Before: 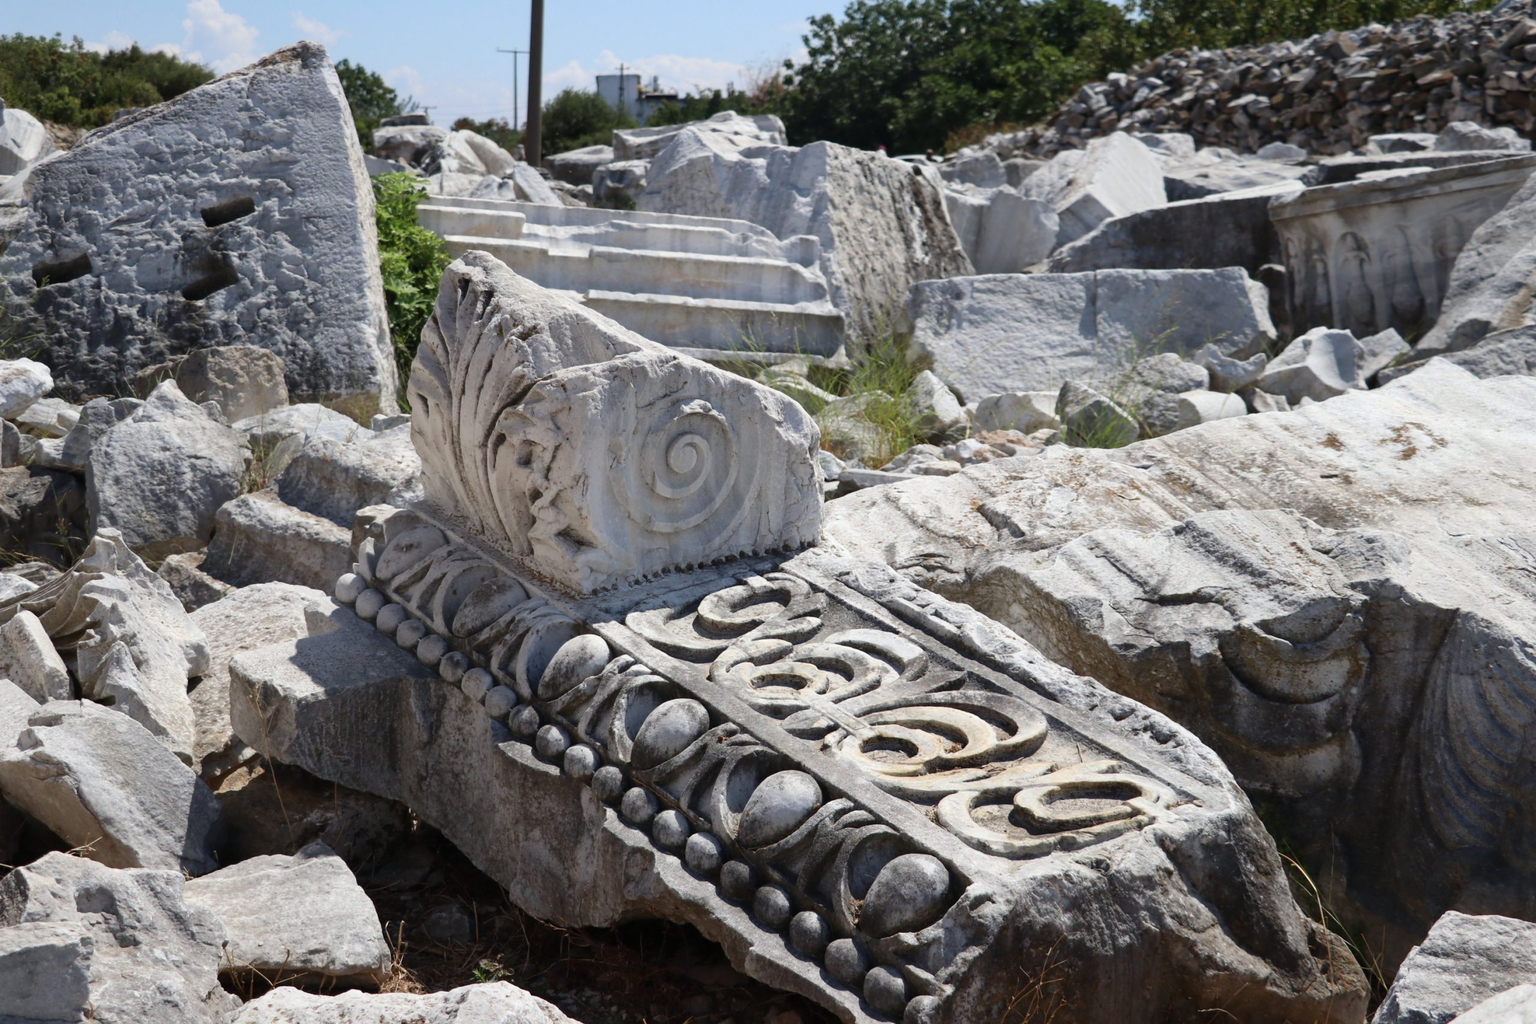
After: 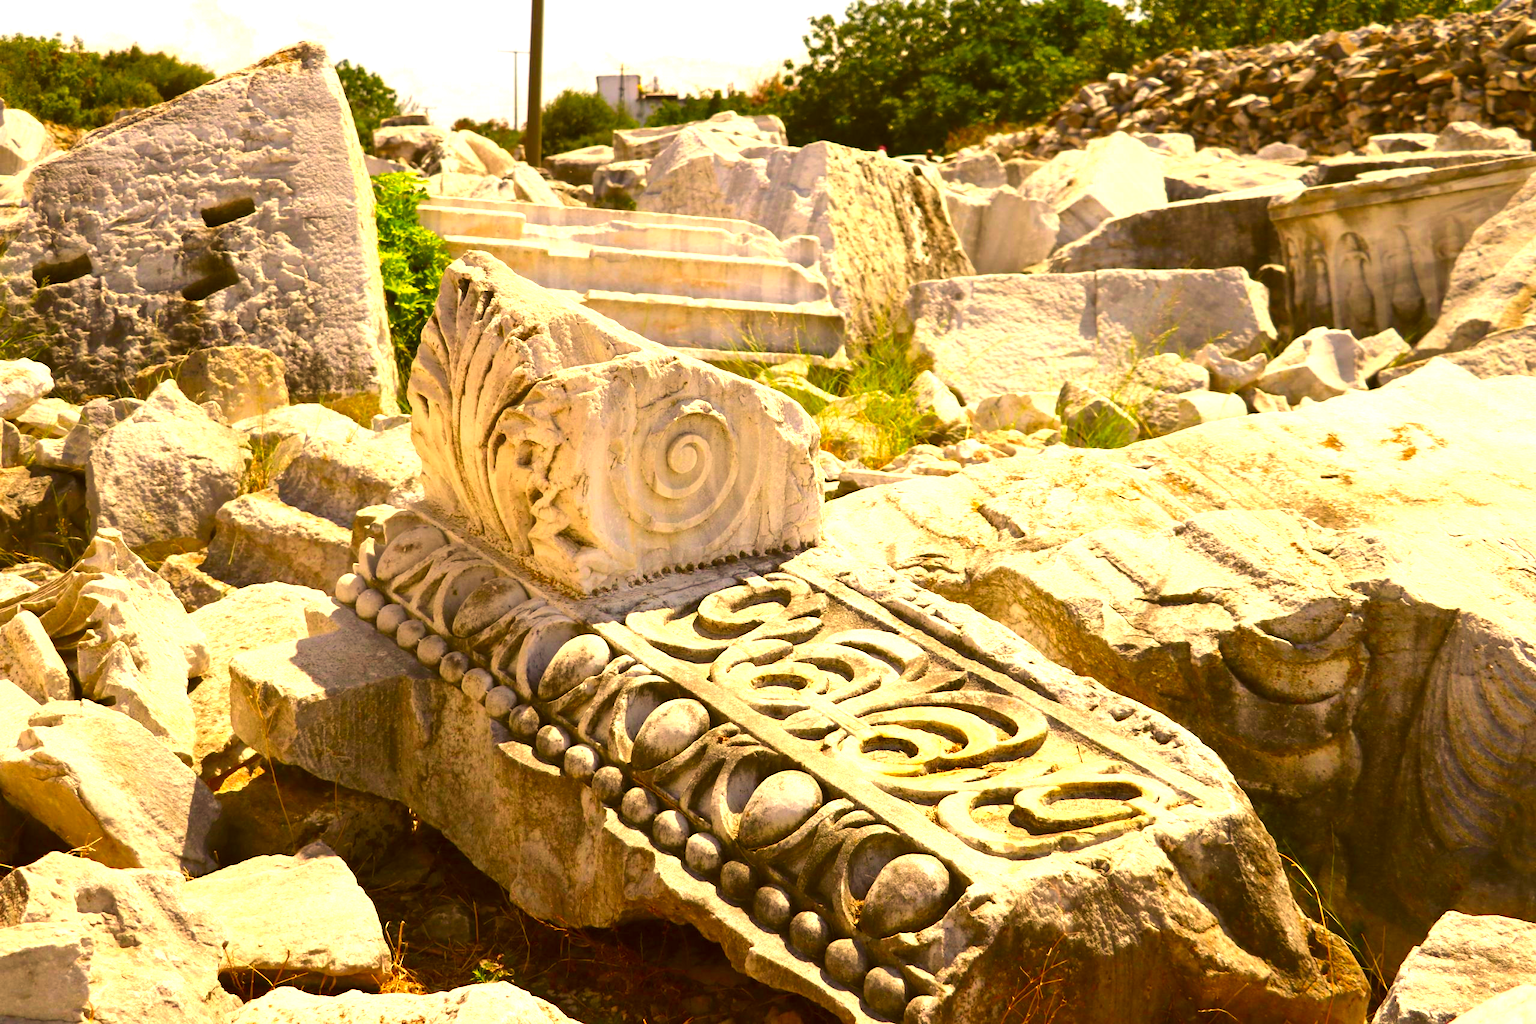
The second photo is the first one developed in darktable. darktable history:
exposure: black level correction 0, exposure 1.3 EV, compensate exposure bias true, compensate highlight preservation false
color correction: highlights a* 10.44, highlights b* 30.04, shadows a* 2.73, shadows b* 17.51, saturation 1.72
